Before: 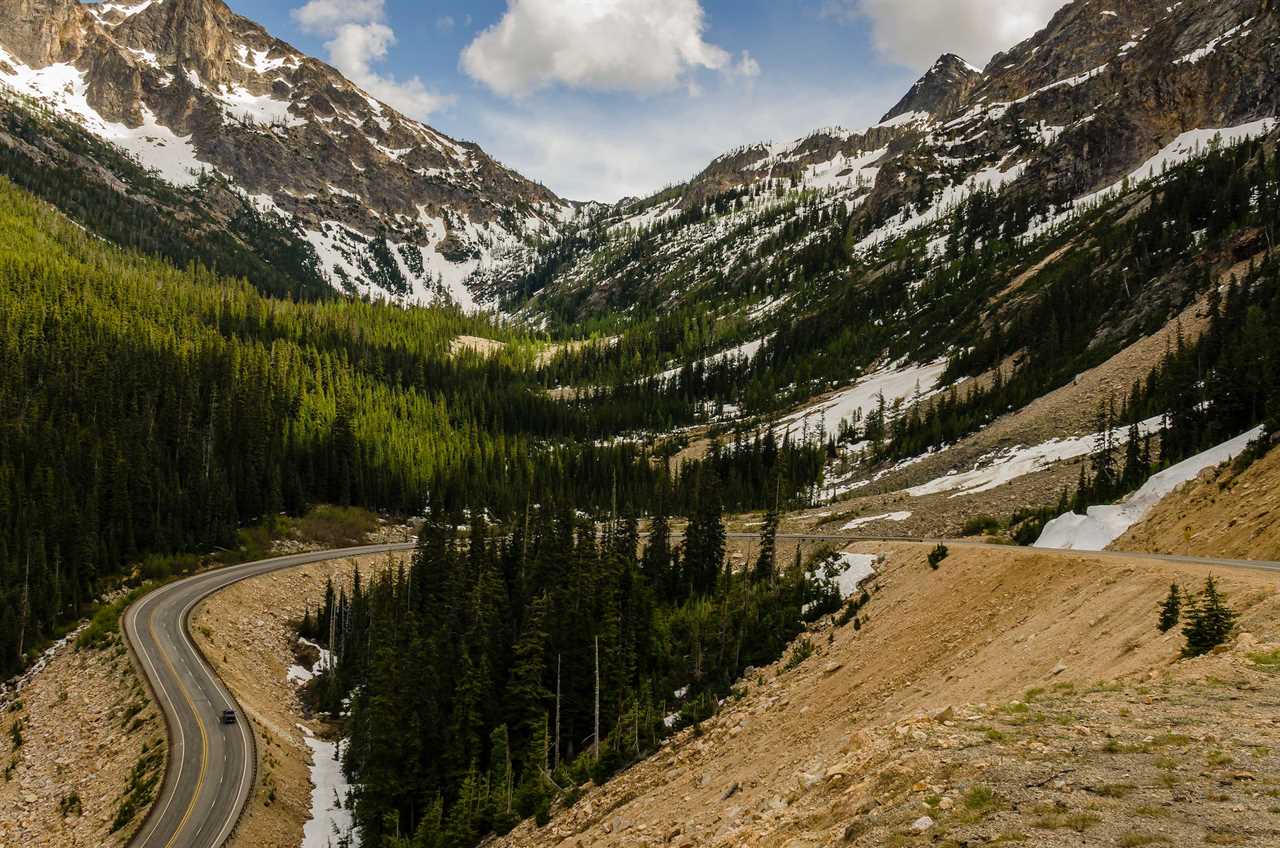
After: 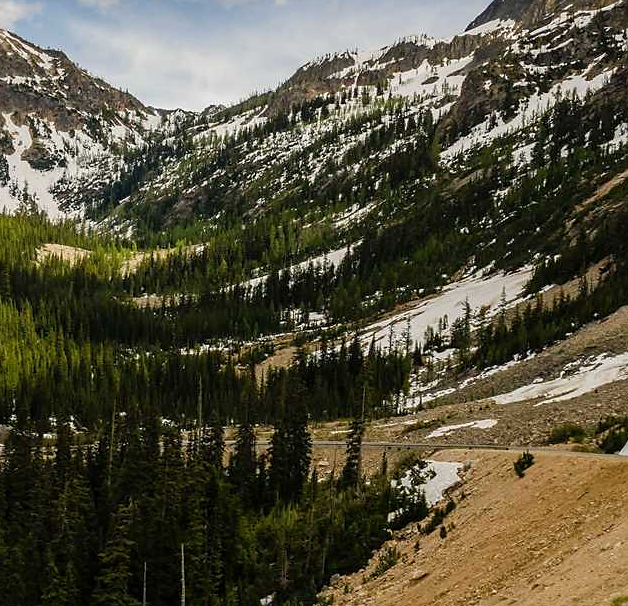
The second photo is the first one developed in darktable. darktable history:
crop: left 32.382%, top 10.966%, right 18.479%, bottom 17.473%
sharpen: radius 1.56, amount 0.362, threshold 1.519
